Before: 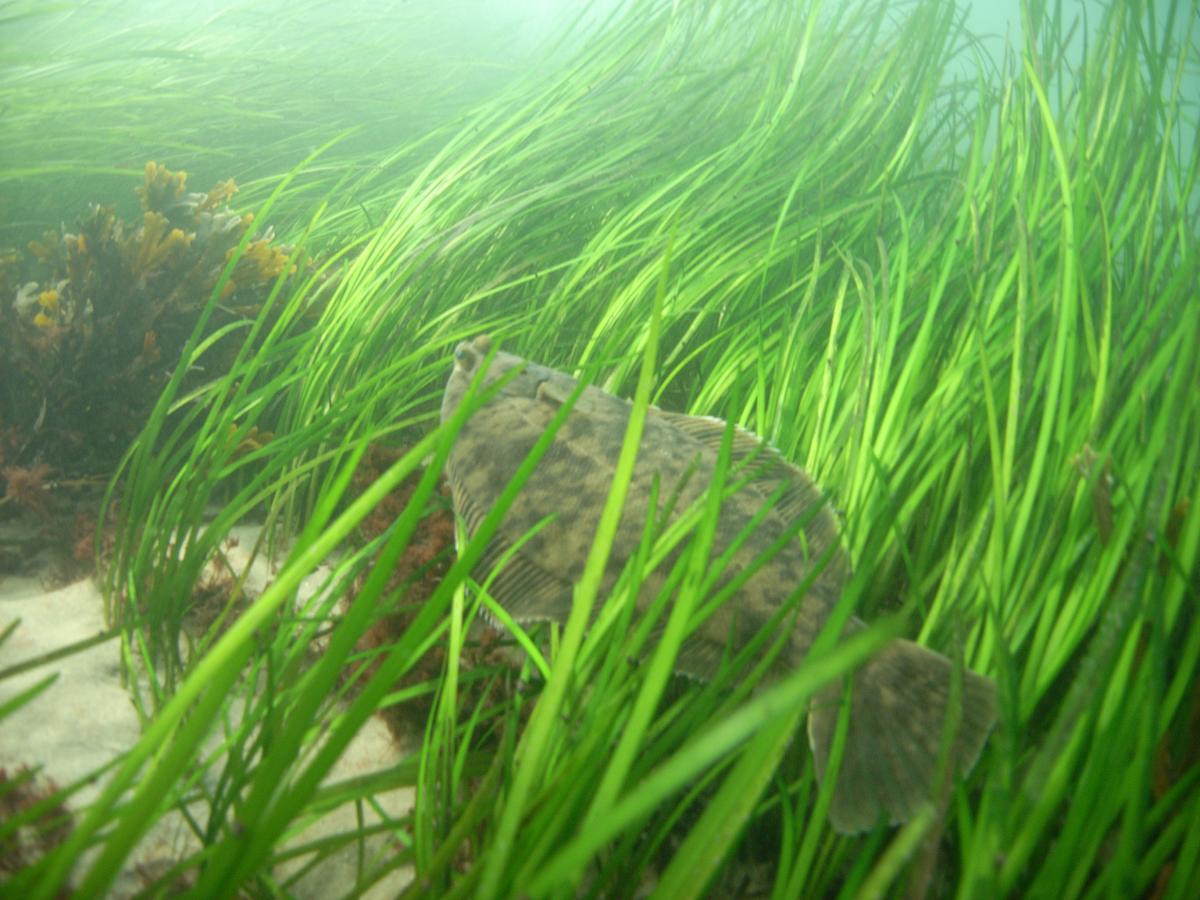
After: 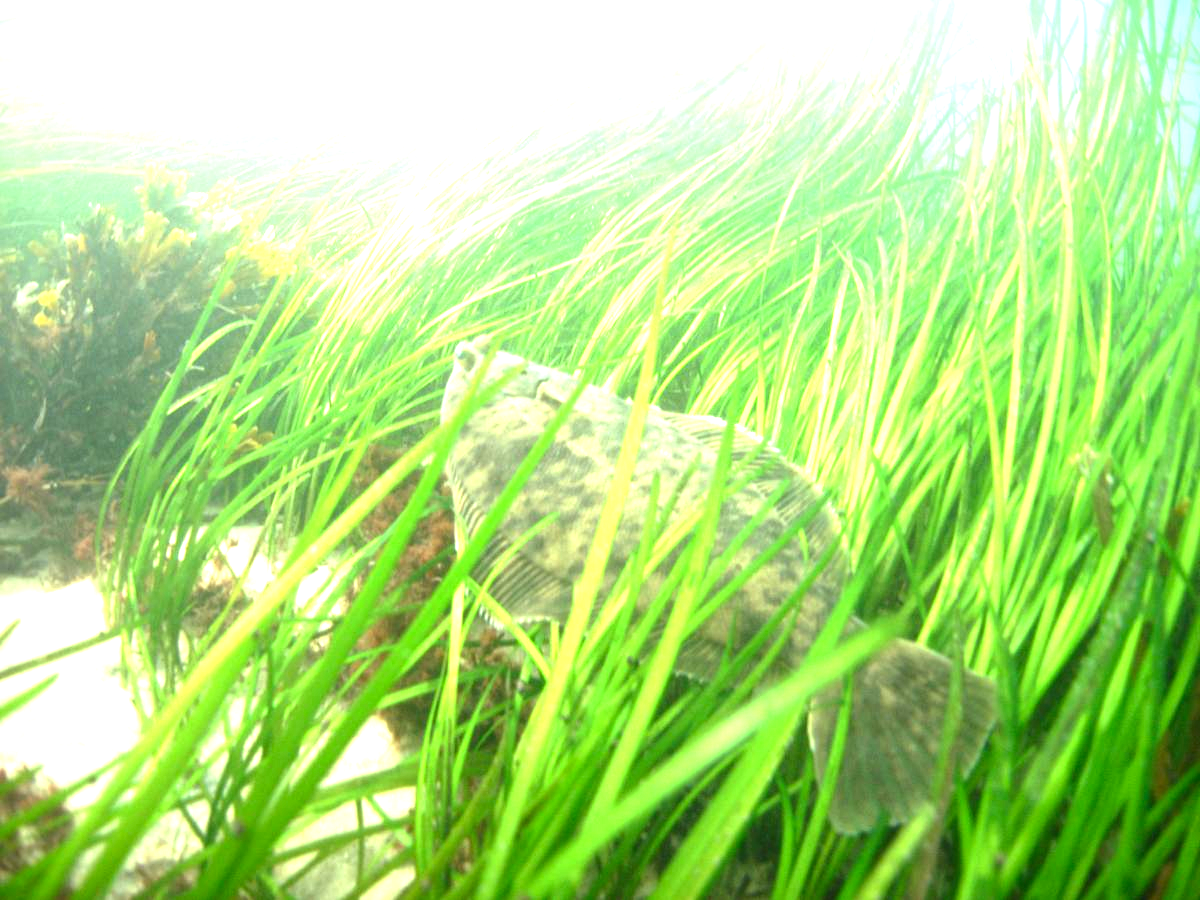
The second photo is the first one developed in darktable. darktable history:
contrast brightness saturation: brightness -0.09
exposure: black level correction 0, exposure 1.741 EV, compensate exposure bias true, compensate highlight preservation false
